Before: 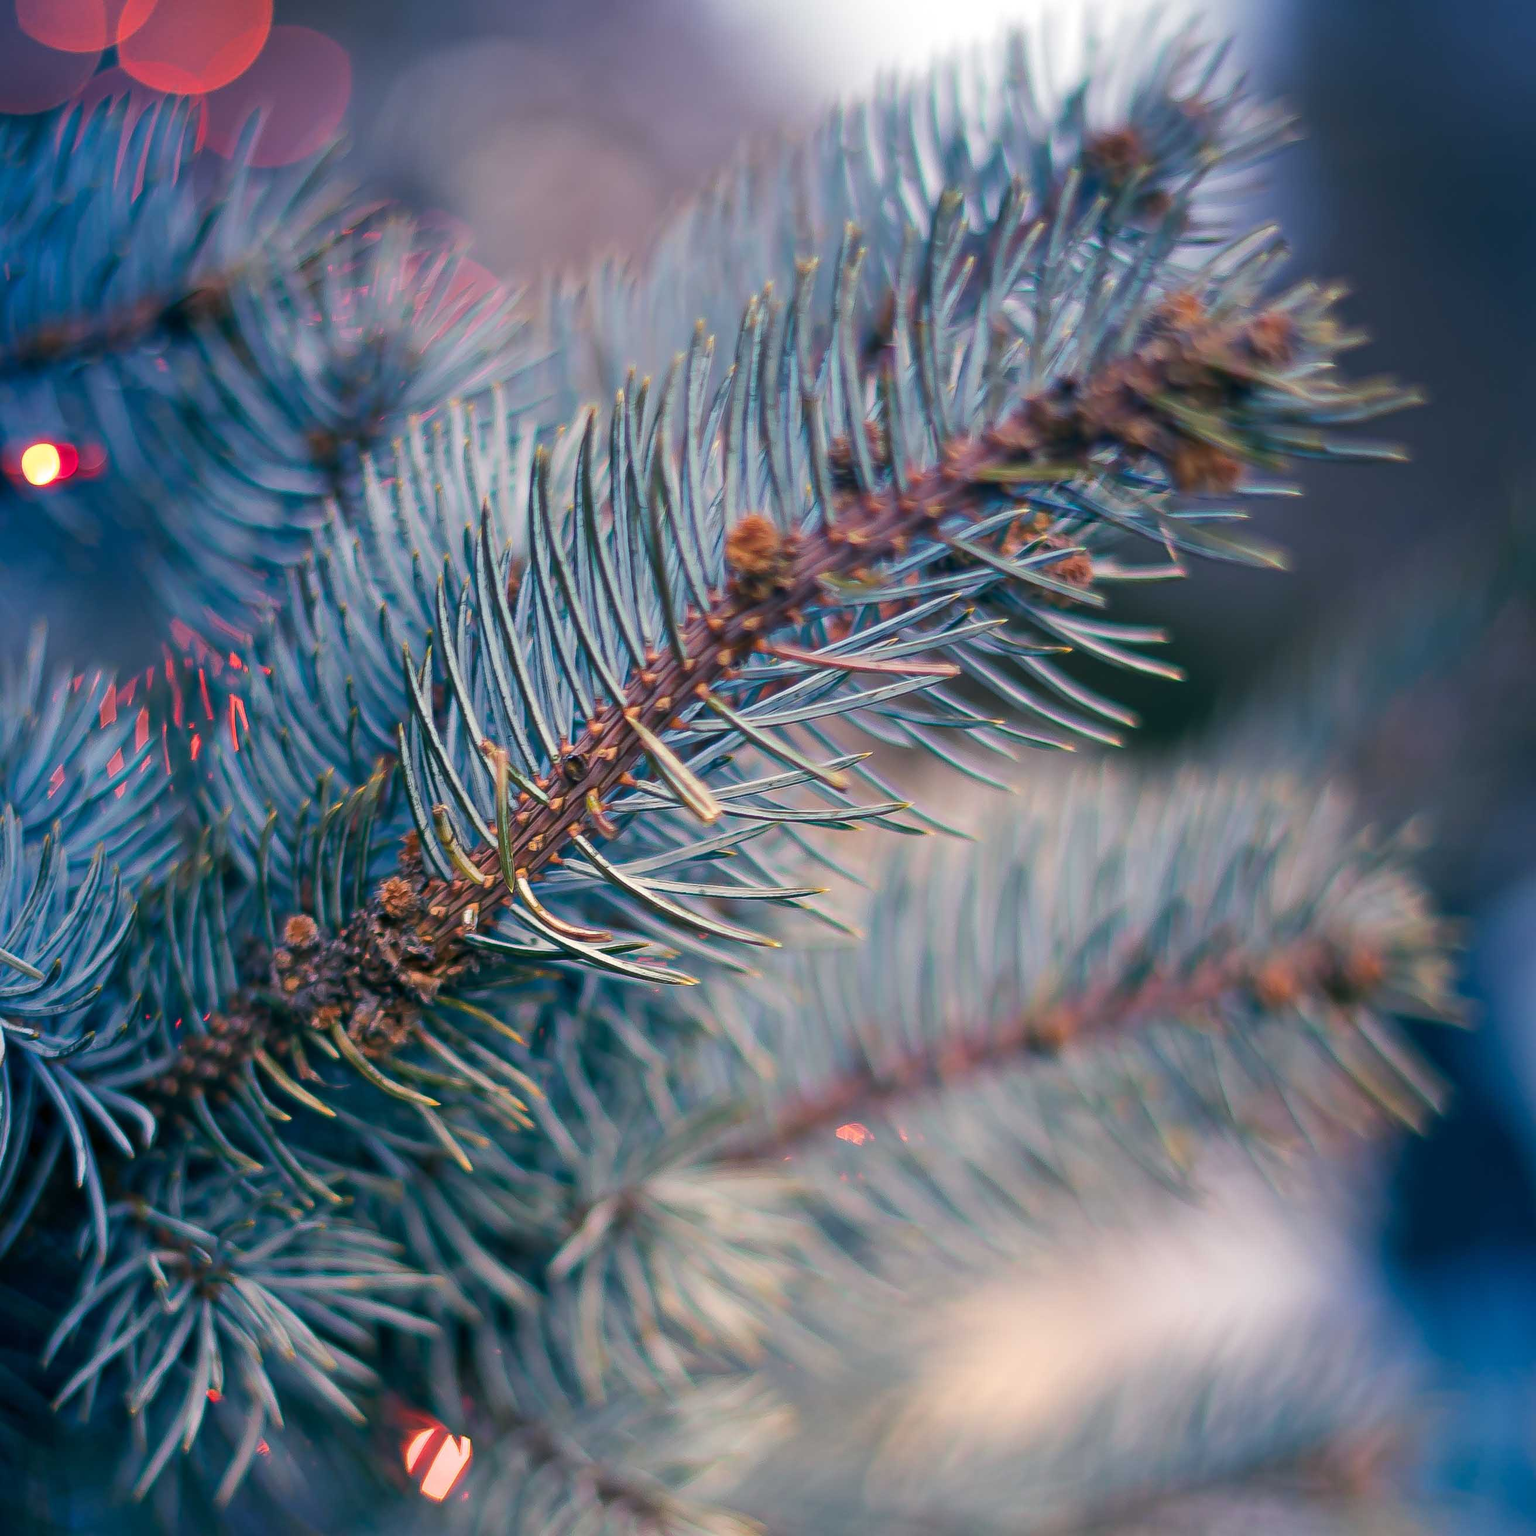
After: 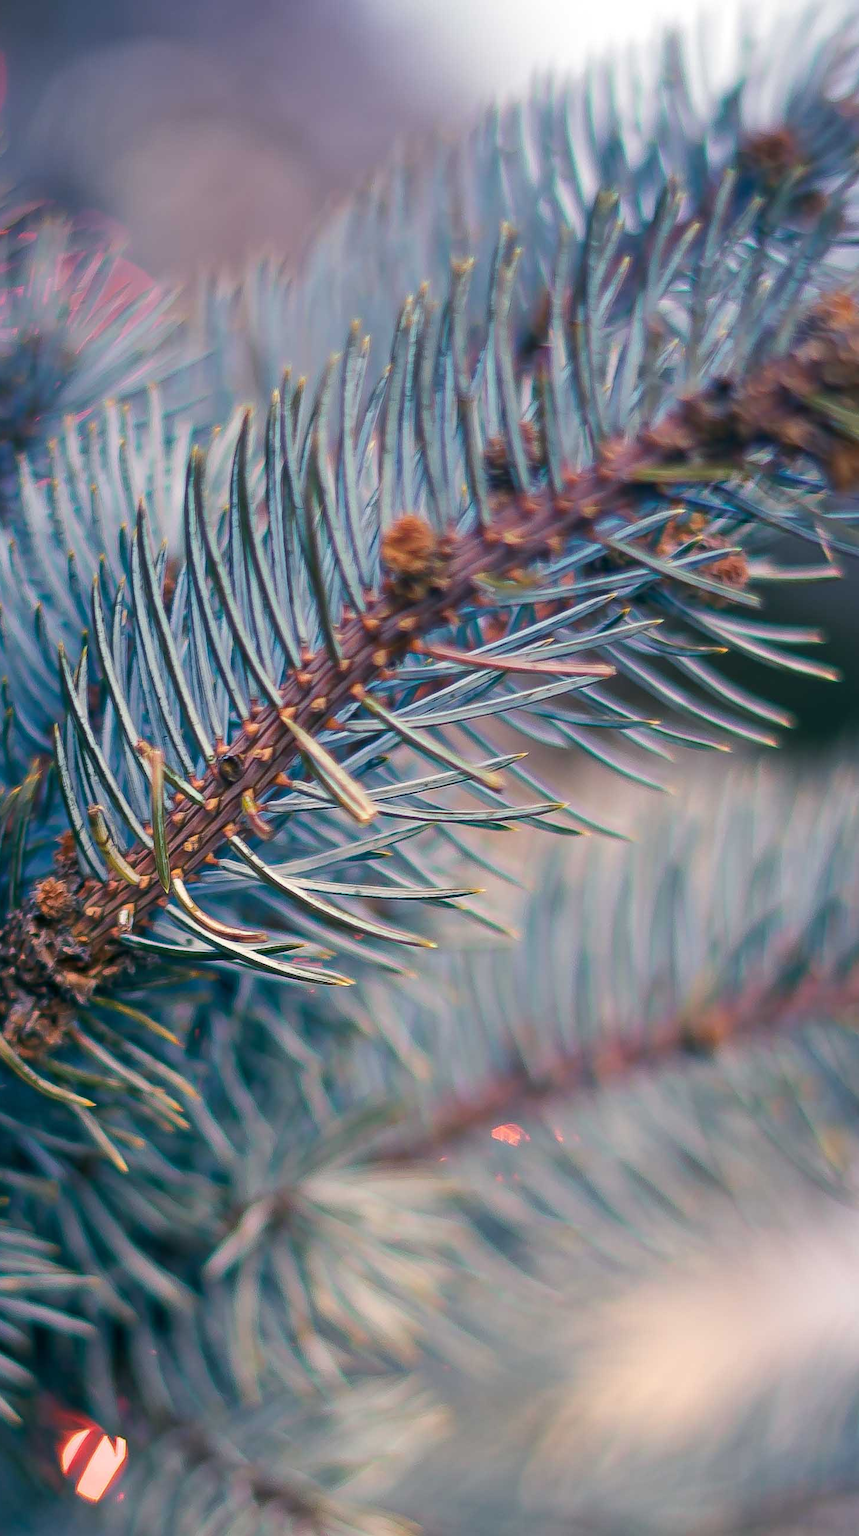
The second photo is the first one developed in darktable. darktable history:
crop and rotate: left 22.459%, right 21.562%
